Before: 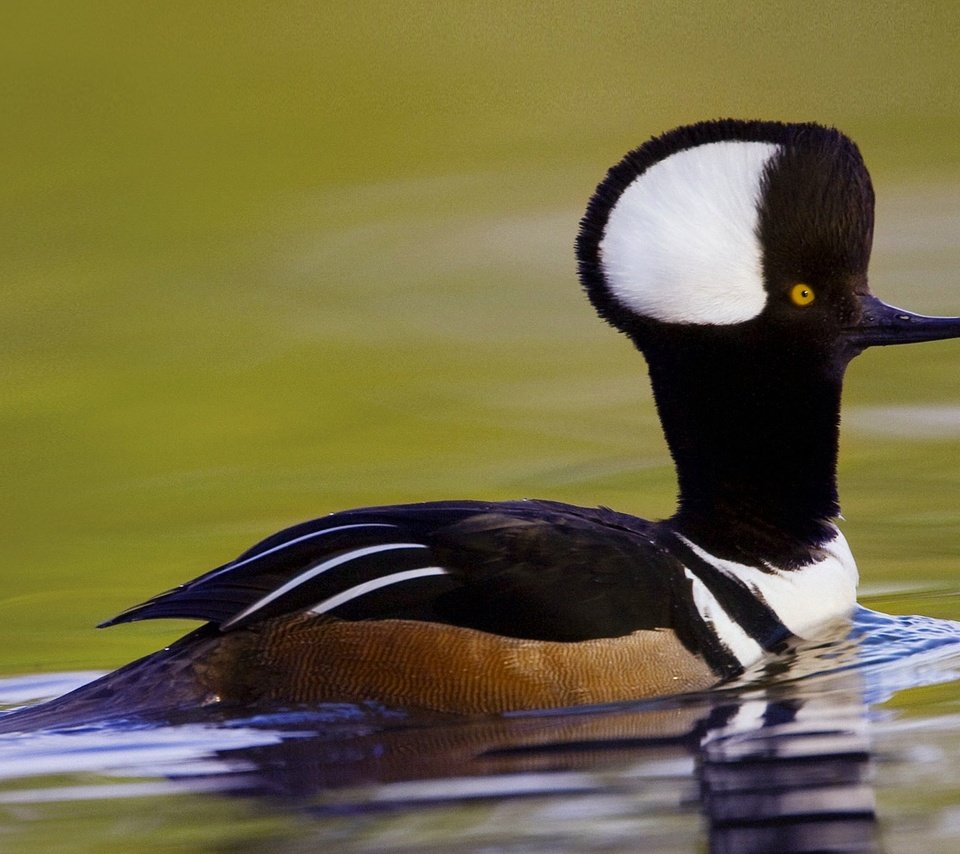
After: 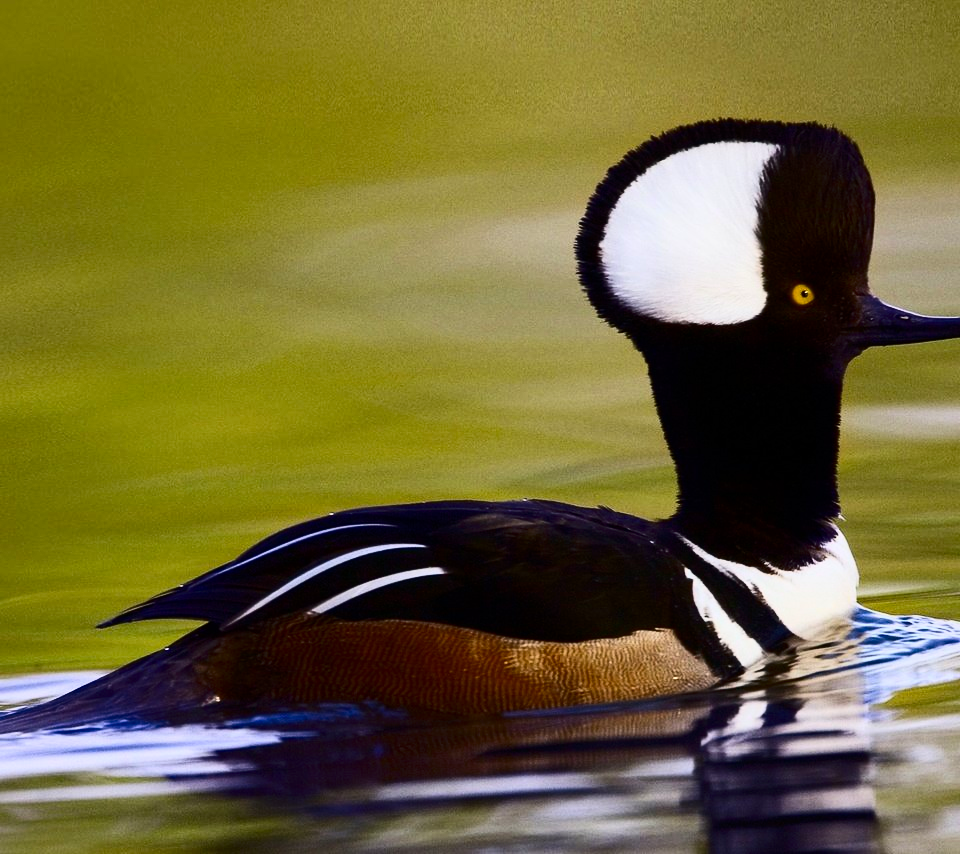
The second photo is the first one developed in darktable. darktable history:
exposure: exposure -0.206 EV, compensate exposure bias true, compensate highlight preservation false
contrast brightness saturation: contrast 0.405, brightness 0.048, saturation 0.248
